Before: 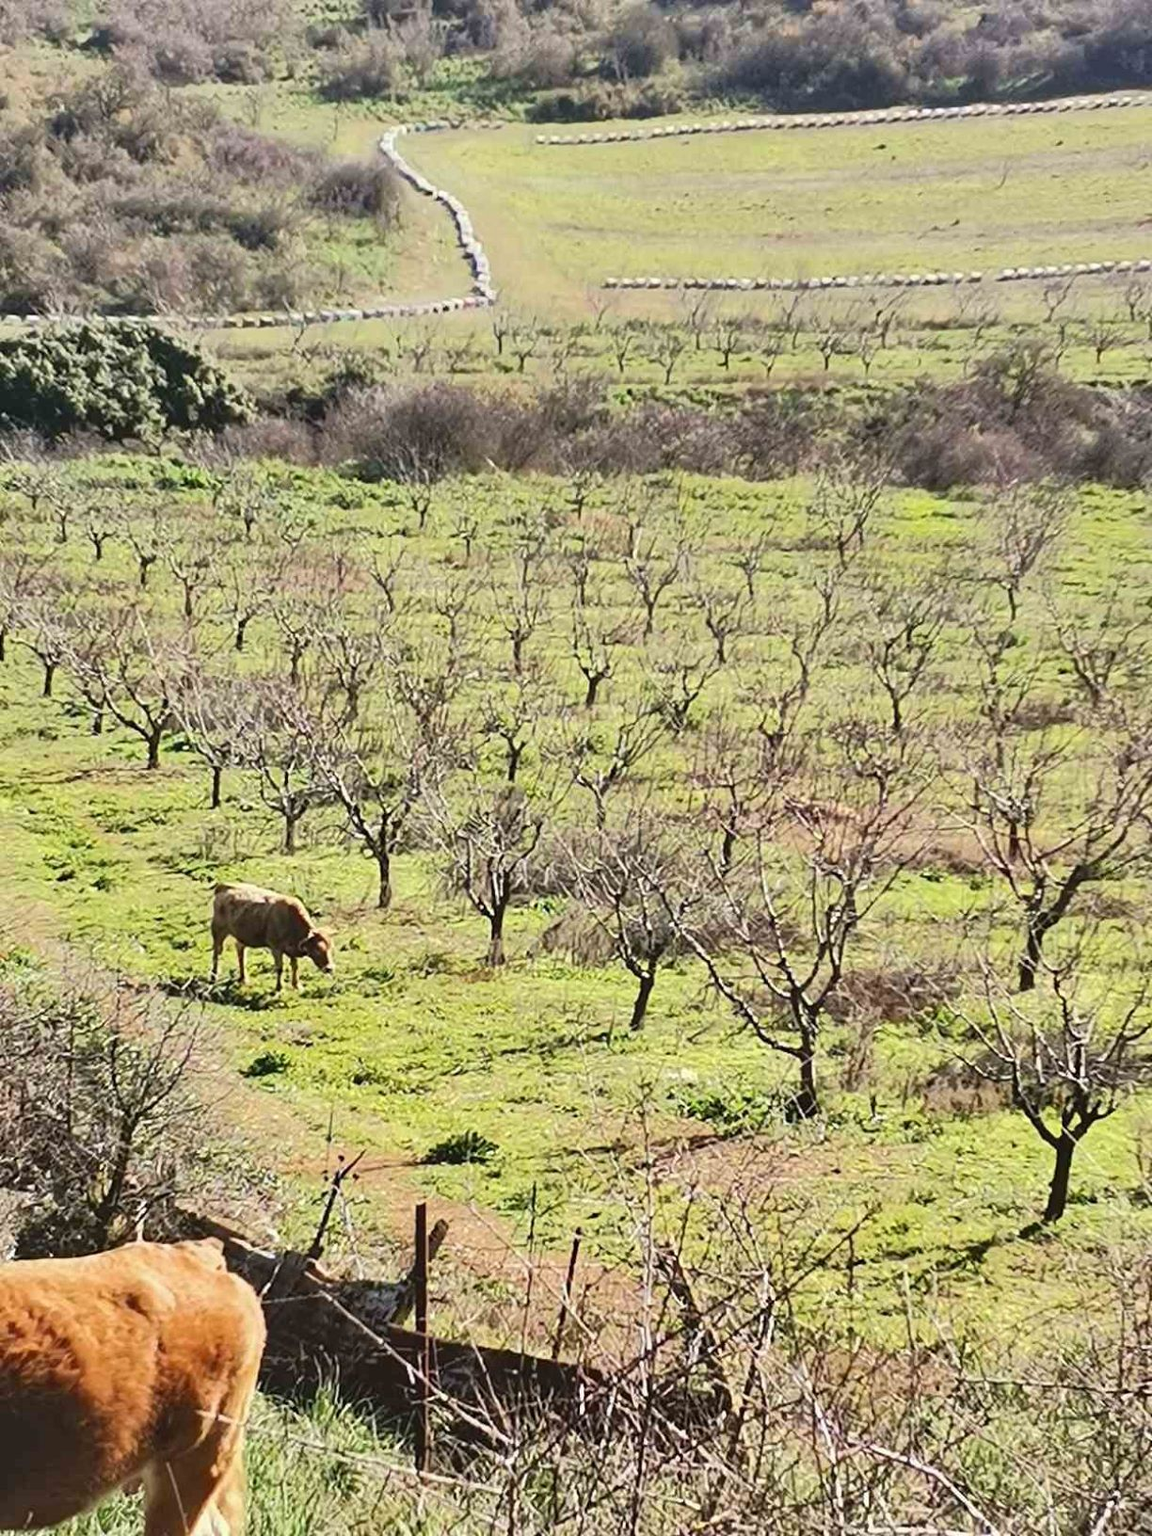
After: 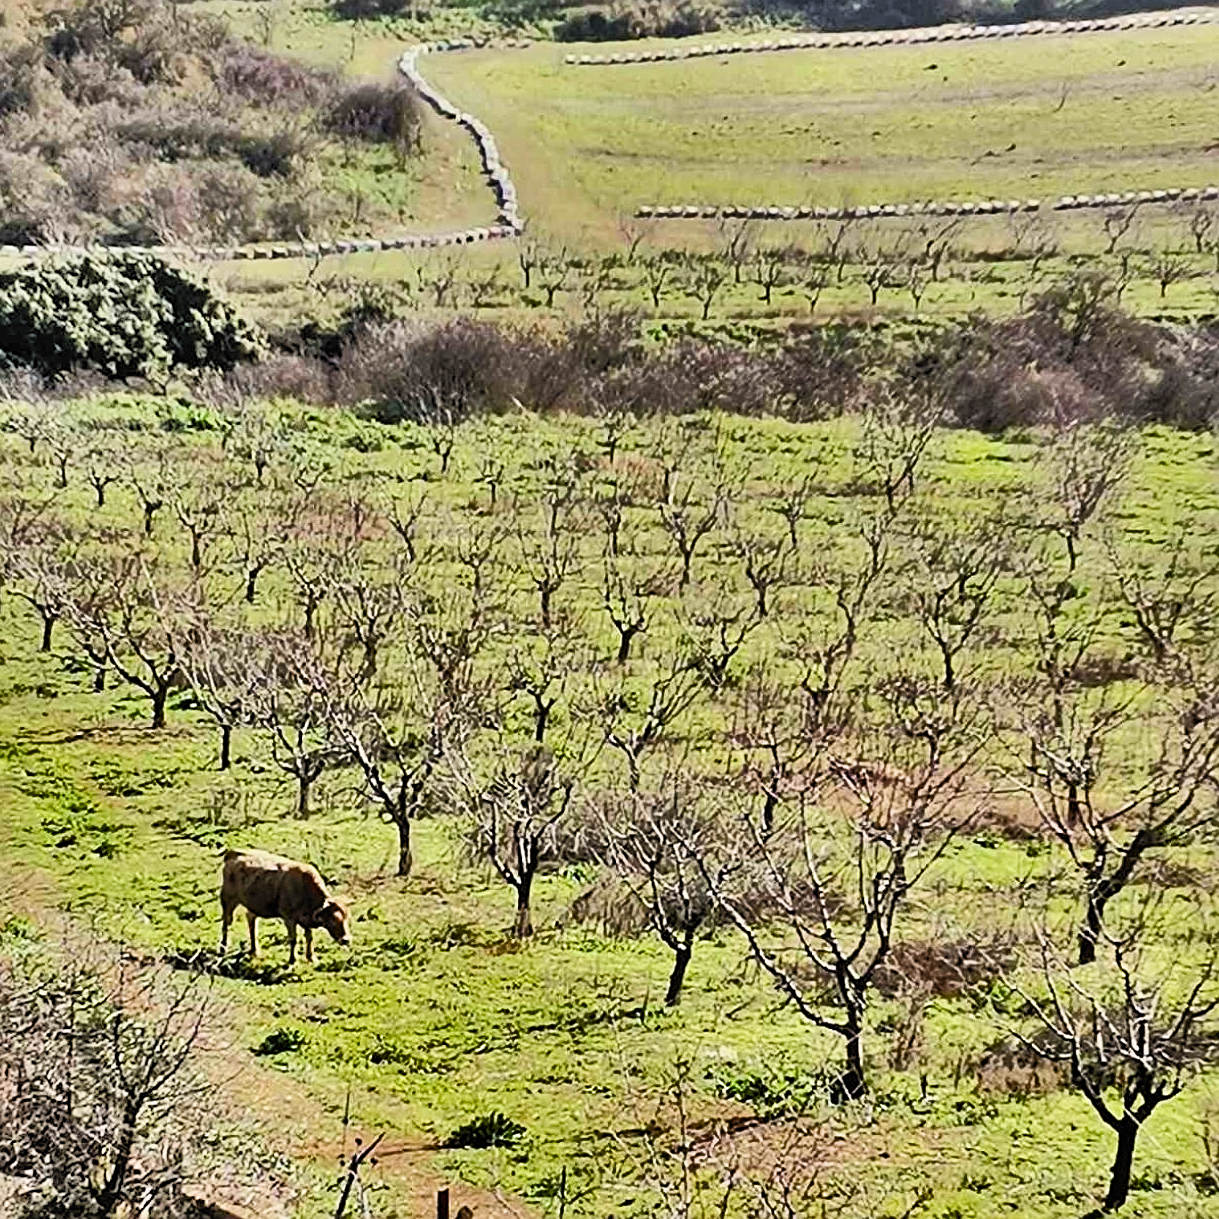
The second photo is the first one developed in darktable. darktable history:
sharpen: on, module defaults
crop: left 0.403%, top 5.482%, bottom 19.785%
exposure: exposure 0.298 EV, compensate exposure bias true, compensate highlight preservation false
tone equalizer: -8 EV -0.38 EV, -7 EV -0.354 EV, -6 EV -0.365 EV, -5 EV -0.187 EV, -3 EV 0.192 EV, -2 EV 0.306 EV, -1 EV 0.395 EV, +0 EV 0.413 EV
filmic rgb: black relative exposure -5.15 EV, white relative exposure 3.96 EV, threshold 5.99 EV, hardness 2.89, contrast 1.097, highlights saturation mix -19.94%, color science v6 (2022), enable highlight reconstruction true
shadows and highlights: shadows 19.19, highlights -84.12, soften with gaussian
